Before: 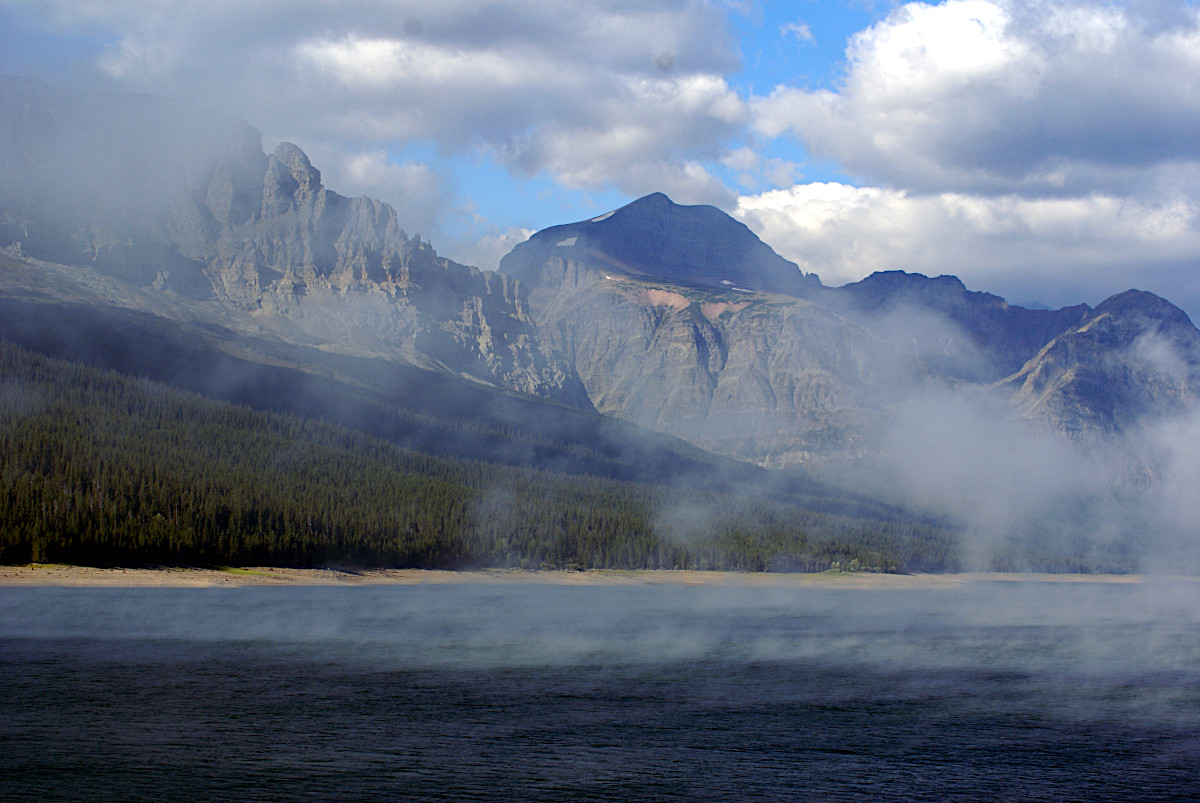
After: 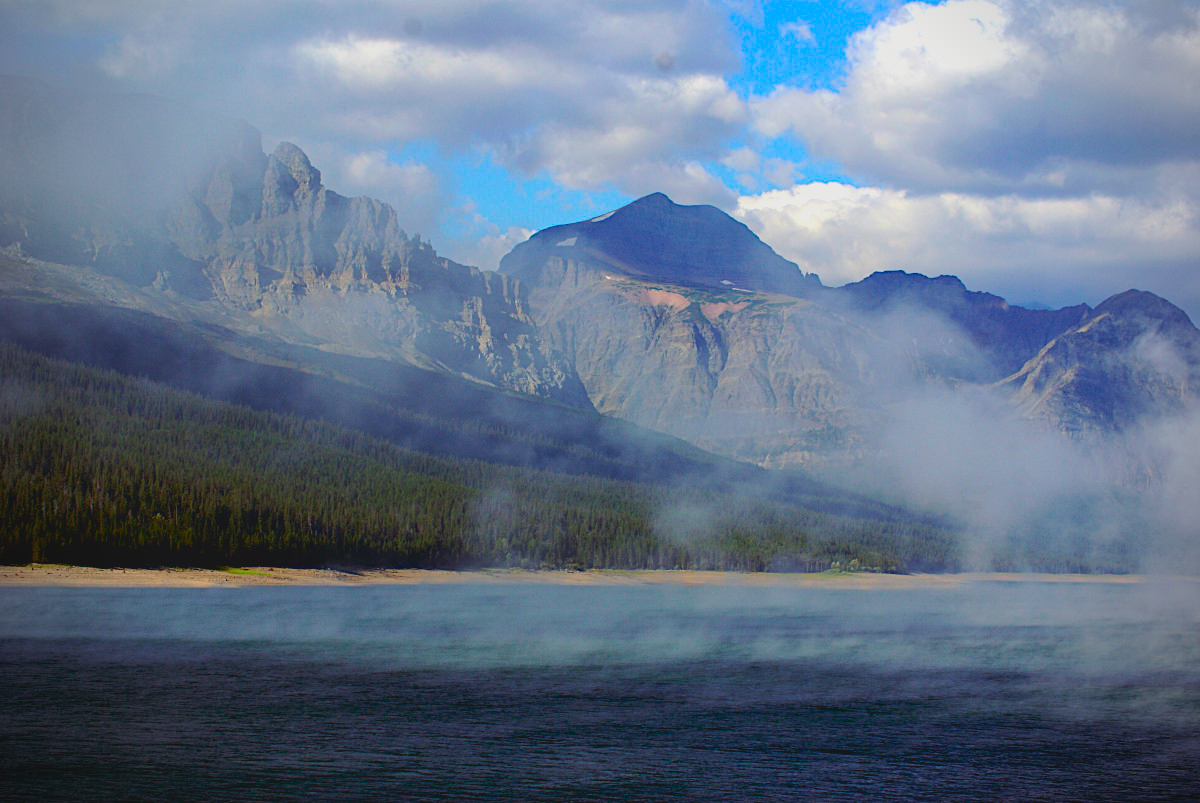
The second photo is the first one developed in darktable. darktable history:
contrast equalizer: octaves 7, y [[0.6 ×6], [0.55 ×6], [0 ×6], [0 ×6], [0 ×6]], mix 0.15
tone curve: curves: ch0 [(0, 0) (0.183, 0.152) (0.571, 0.594) (1, 1)]; ch1 [(0, 0) (0.394, 0.307) (0.5, 0.5) (0.586, 0.597) (0.625, 0.647) (1, 1)]; ch2 [(0, 0) (0.5, 0.5) (0.604, 0.616) (1, 1)], color space Lab, independent channels, preserve colors none
contrast brightness saturation: contrast -0.19, saturation 0.19
vignetting: on, module defaults
